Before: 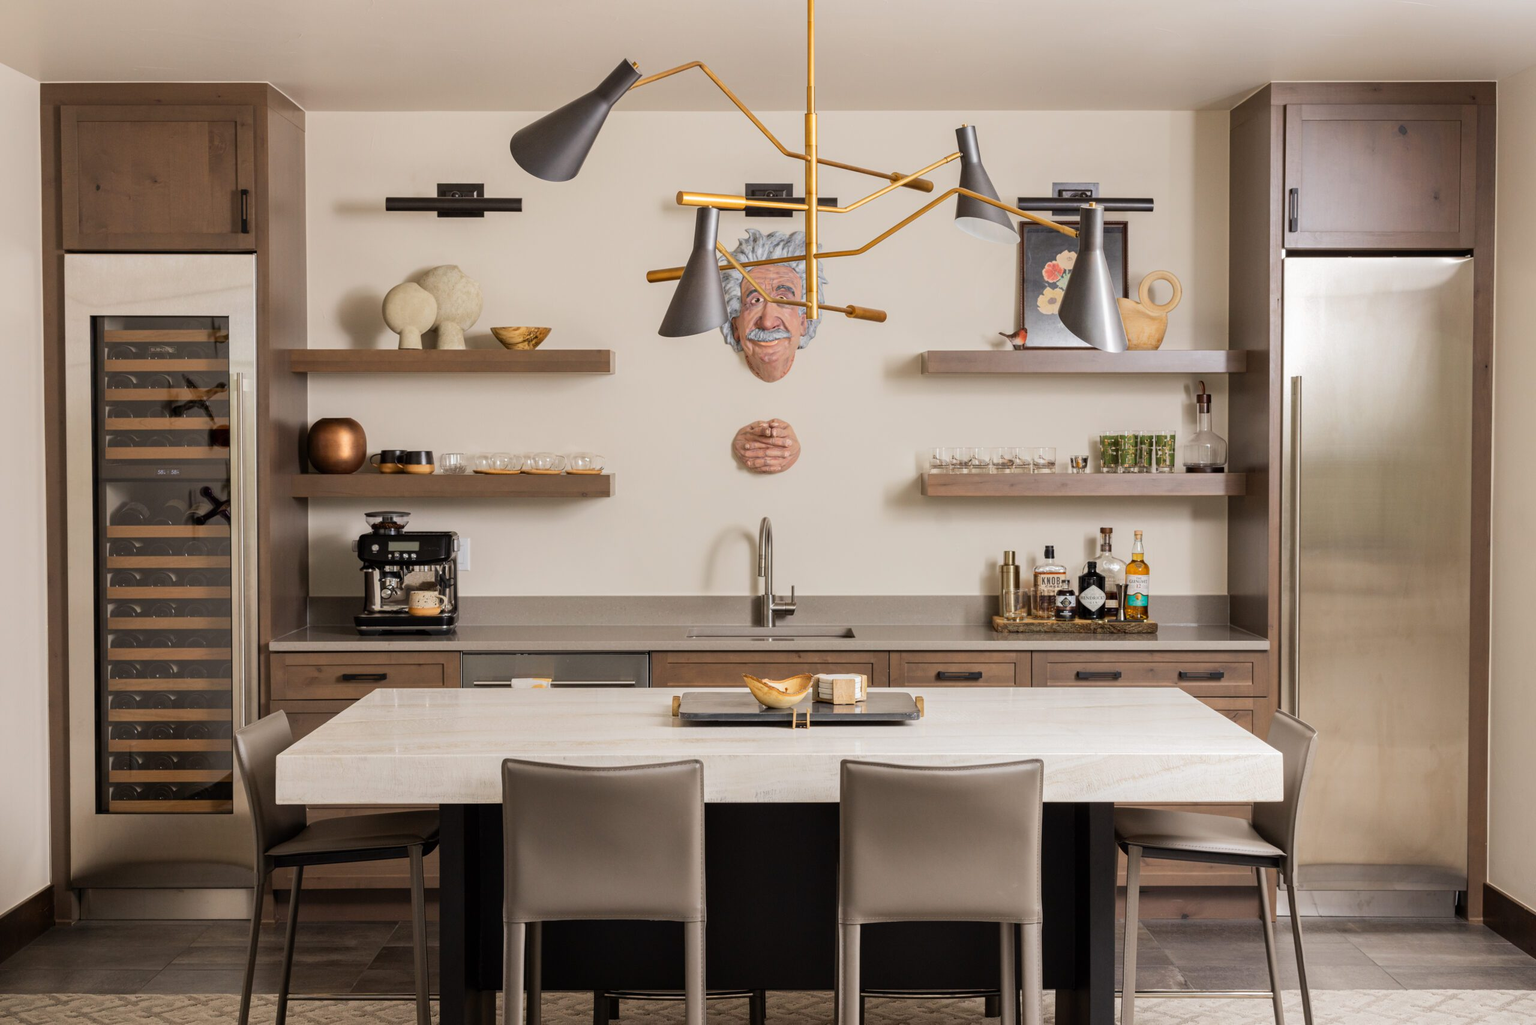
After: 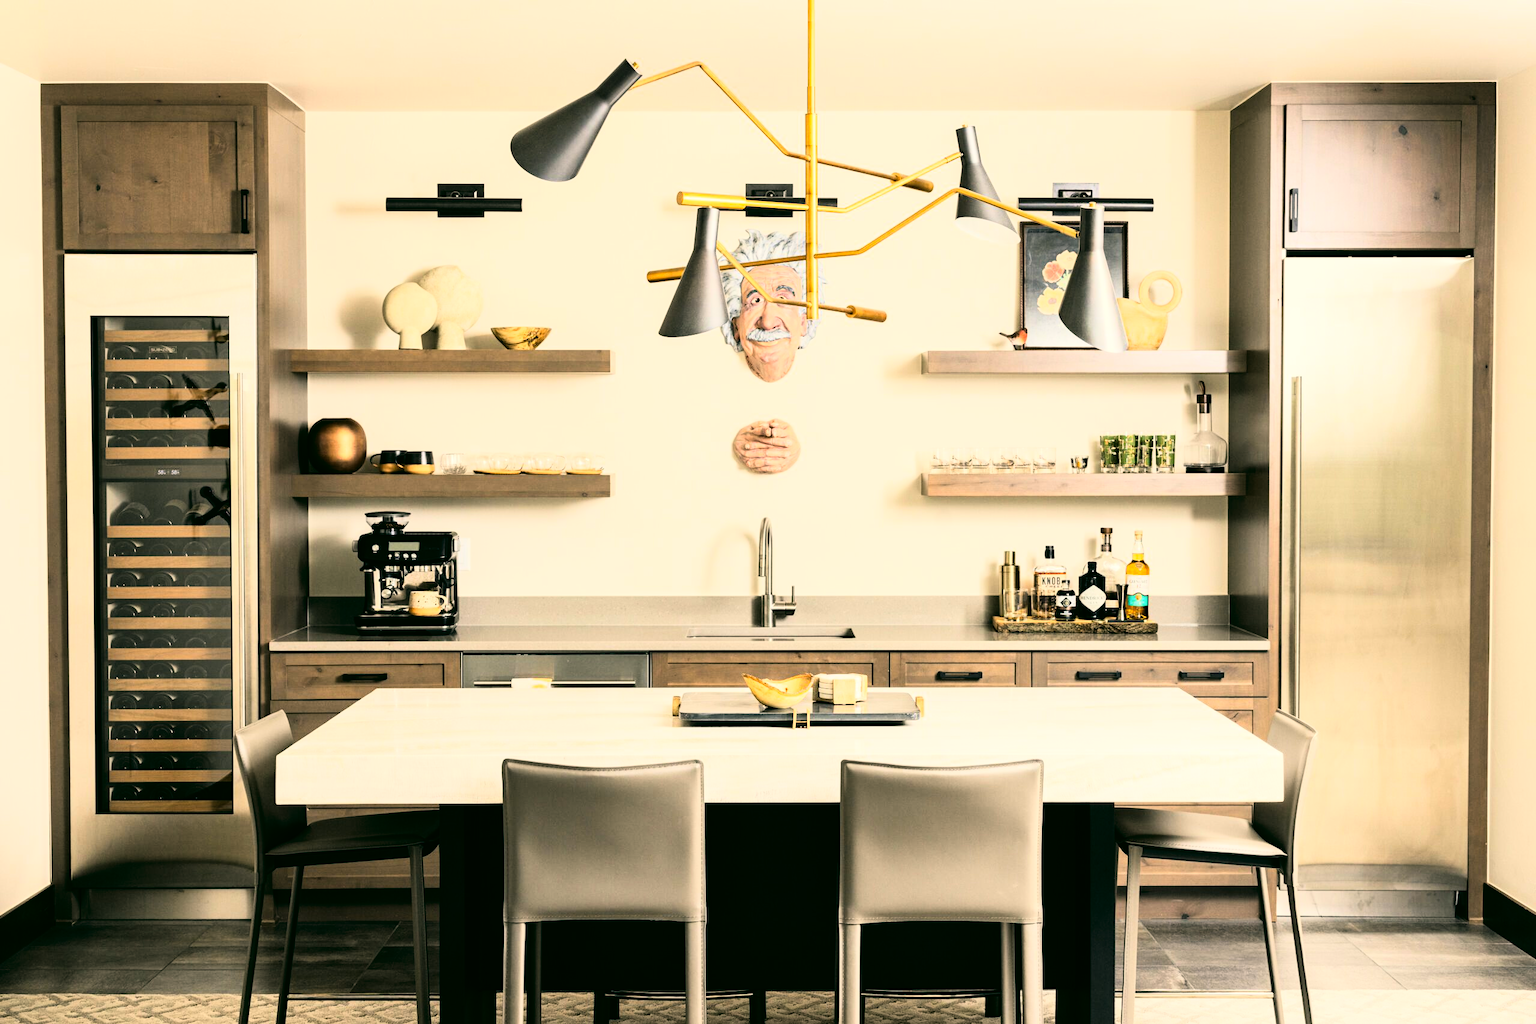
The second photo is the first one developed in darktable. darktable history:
rgb curve: curves: ch0 [(0, 0) (0.21, 0.15) (0.24, 0.21) (0.5, 0.75) (0.75, 0.96) (0.89, 0.99) (1, 1)]; ch1 [(0, 0.02) (0.21, 0.13) (0.25, 0.2) (0.5, 0.67) (0.75, 0.9) (0.89, 0.97) (1, 1)]; ch2 [(0, 0.02) (0.21, 0.13) (0.25, 0.2) (0.5, 0.67) (0.75, 0.9) (0.89, 0.97) (1, 1)], compensate middle gray true
color correction: highlights a* -0.482, highlights b* 9.48, shadows a* -9.48, shadows b* 0.803
